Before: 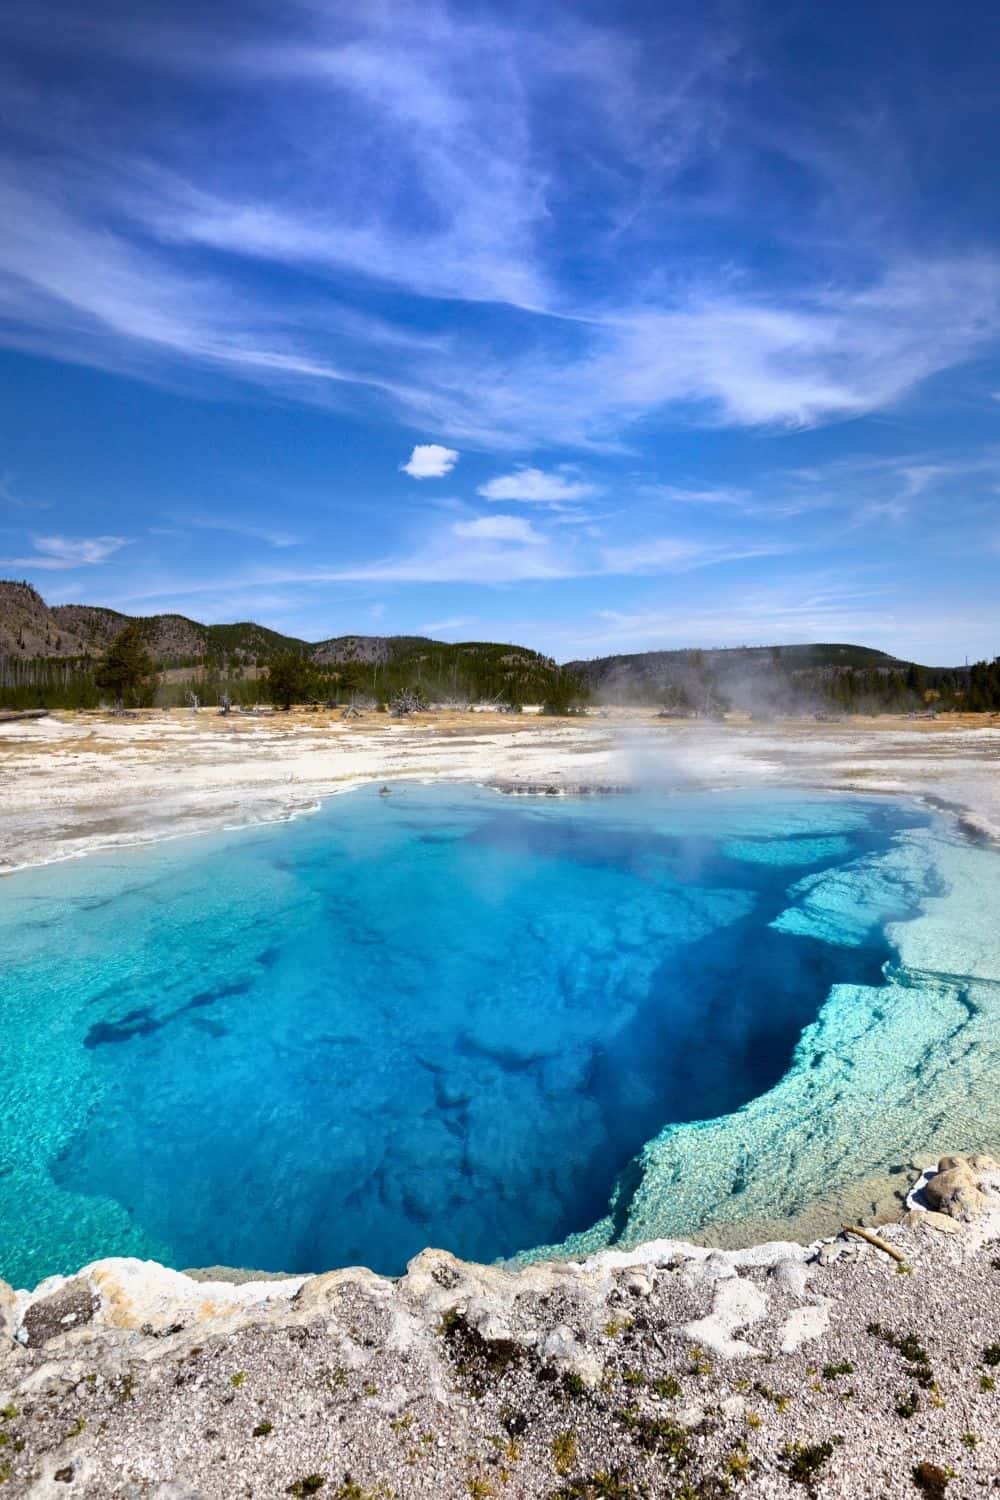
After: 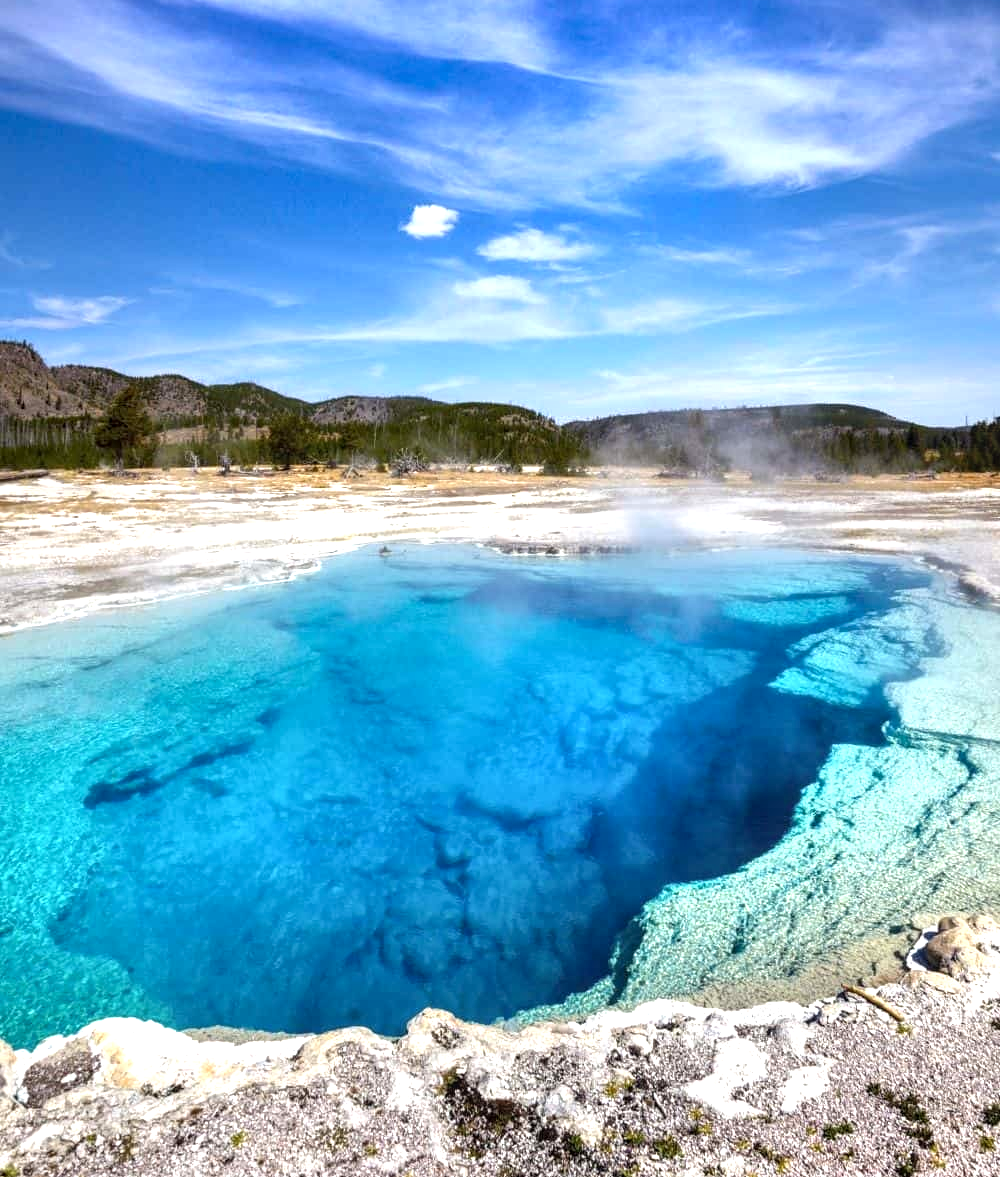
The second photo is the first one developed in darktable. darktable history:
crop and rotate: top 16%, bottom 5.525%
exposure: black level correction 0.001, exposure 0.499 EV, compensate highlight preservation false
local contrast: on, module defaults
